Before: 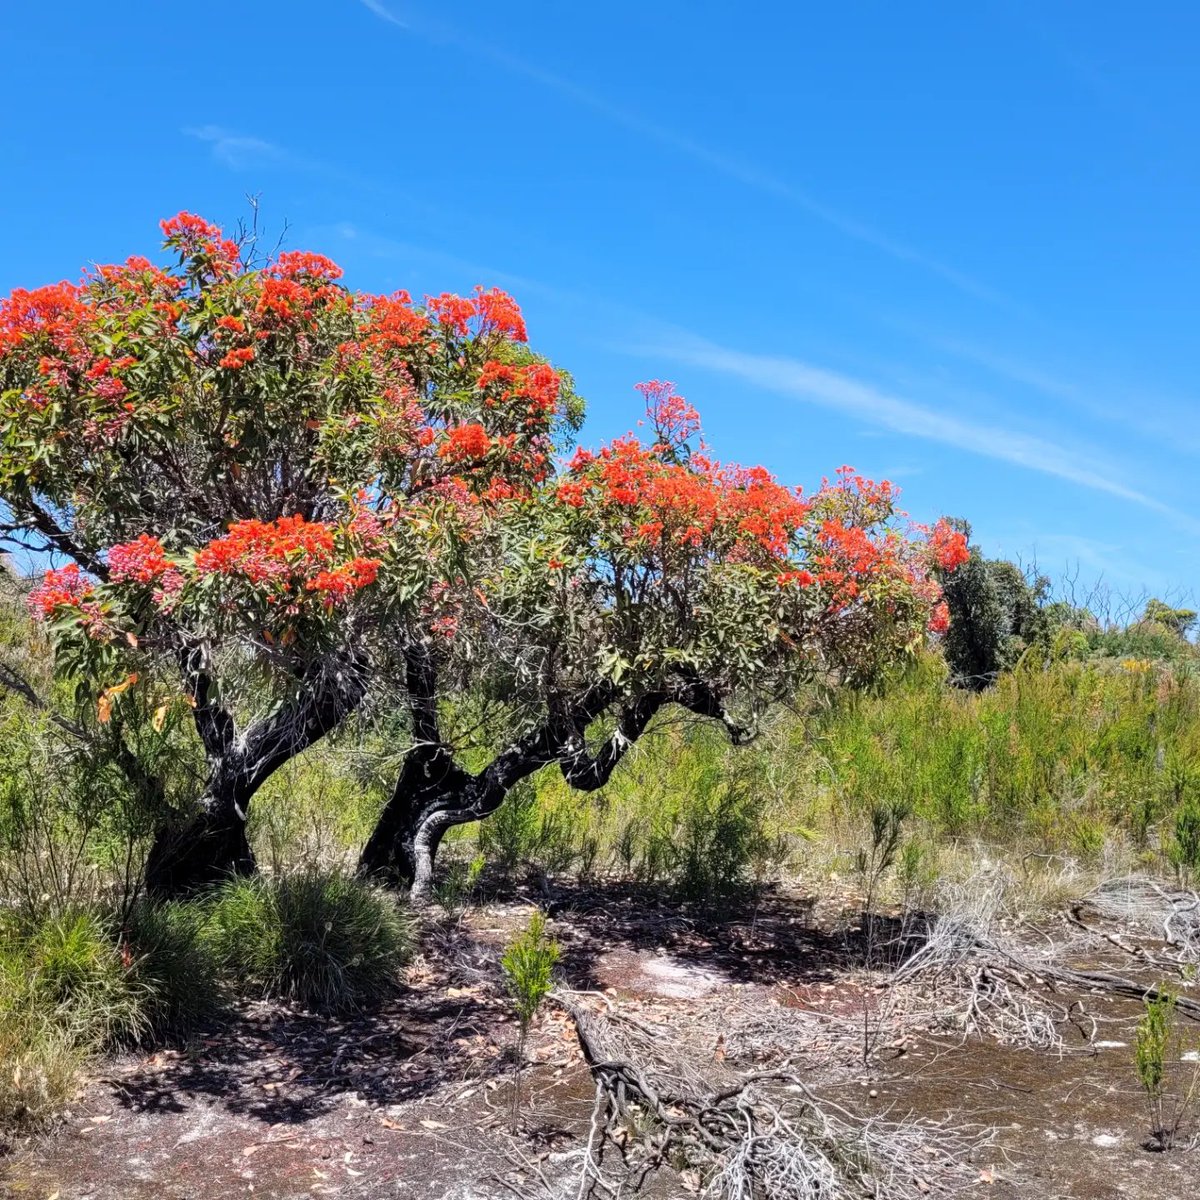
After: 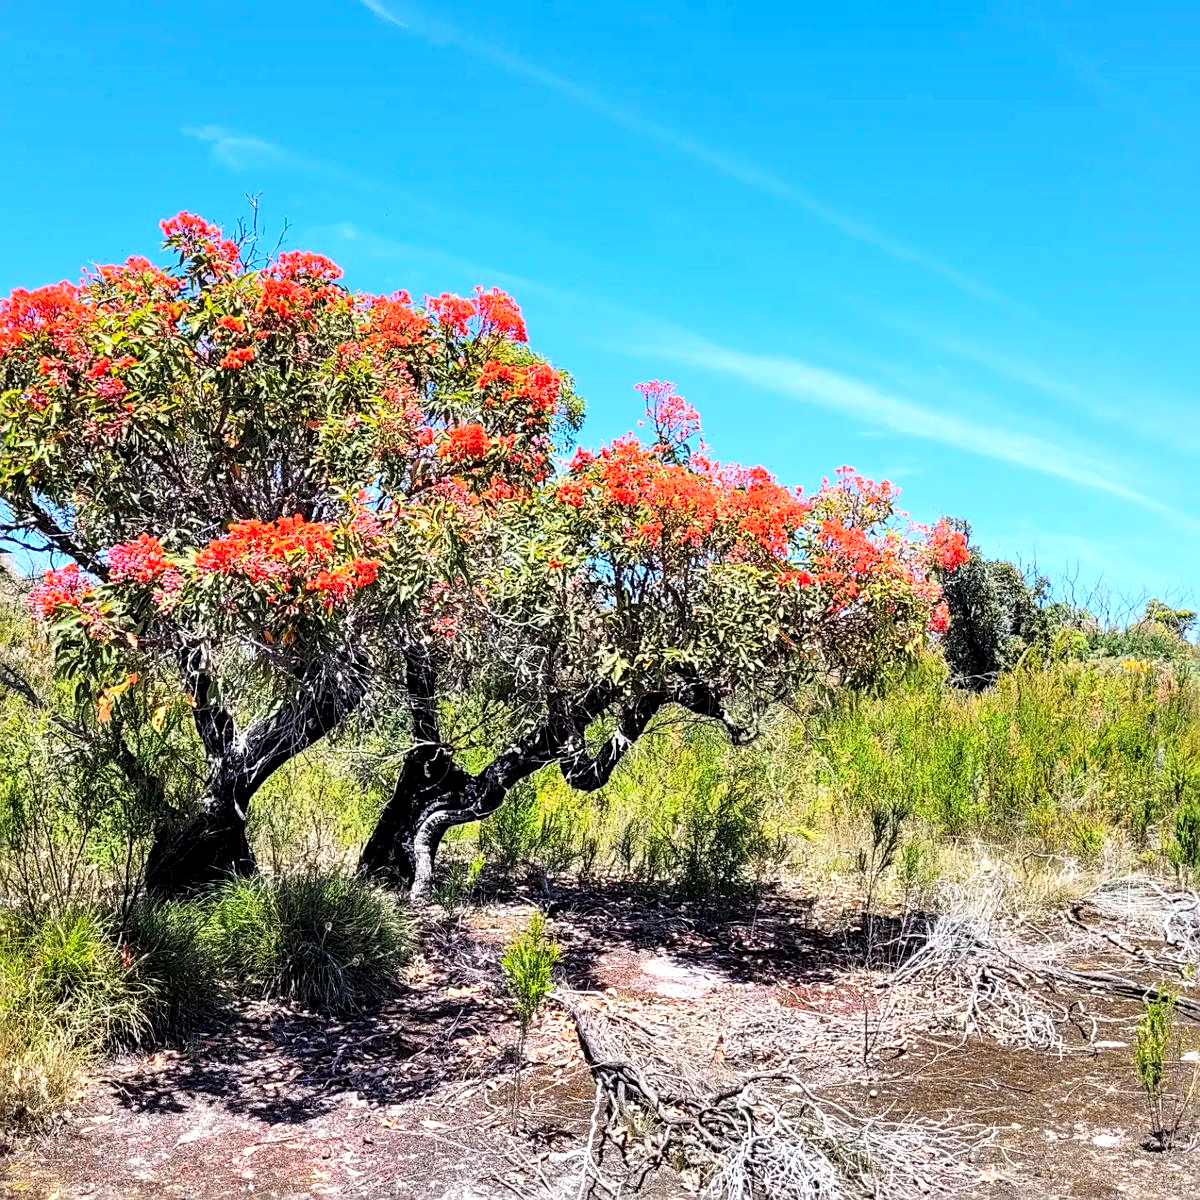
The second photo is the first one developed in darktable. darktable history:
contrast brightness saturation: contrast 0.2, brightness 0.16, saturation 0.22
sharpen: on, module defaults
exposure: exposure 0.217 EV, compensate highlight preservation false
local contrast: highlights 83%, shadows 81%
